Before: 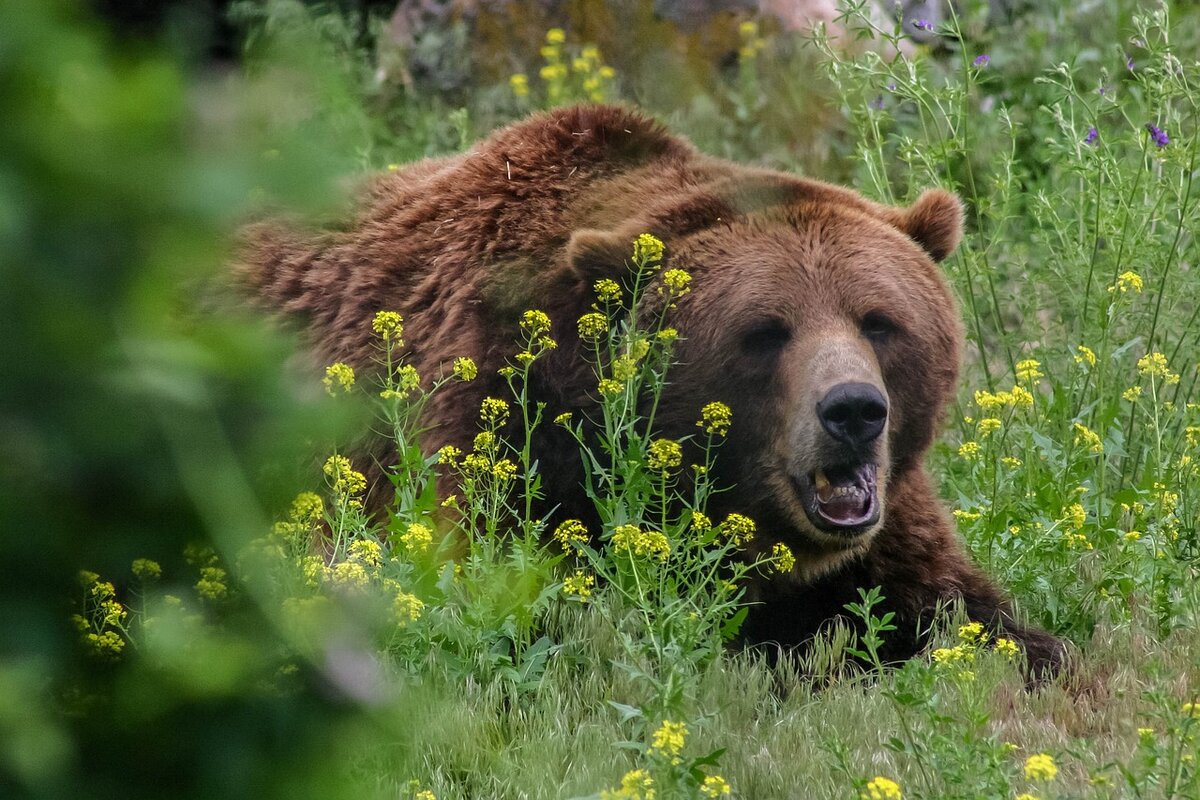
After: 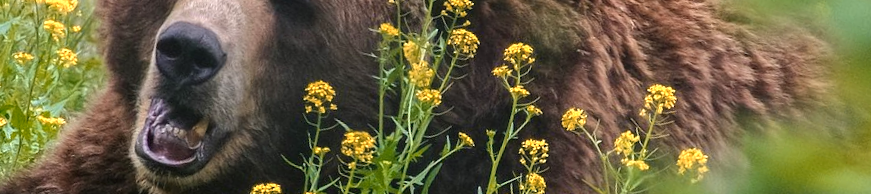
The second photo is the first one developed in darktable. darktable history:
crop and rotate: angle 16.12°, top 30.835%, bottom 35.653%
exposure: black level correction -0.002, exposure 0.54 EV, compensate highlight preservation false
color zones: curves: ch2 [(0, 0.5) (0.143, 0.5) (0.286, 0.416) (0.429, 0.5) (0.571, 0.5) (0.714, 0.5) (0.857, 0.5) (1, 0.5)]
